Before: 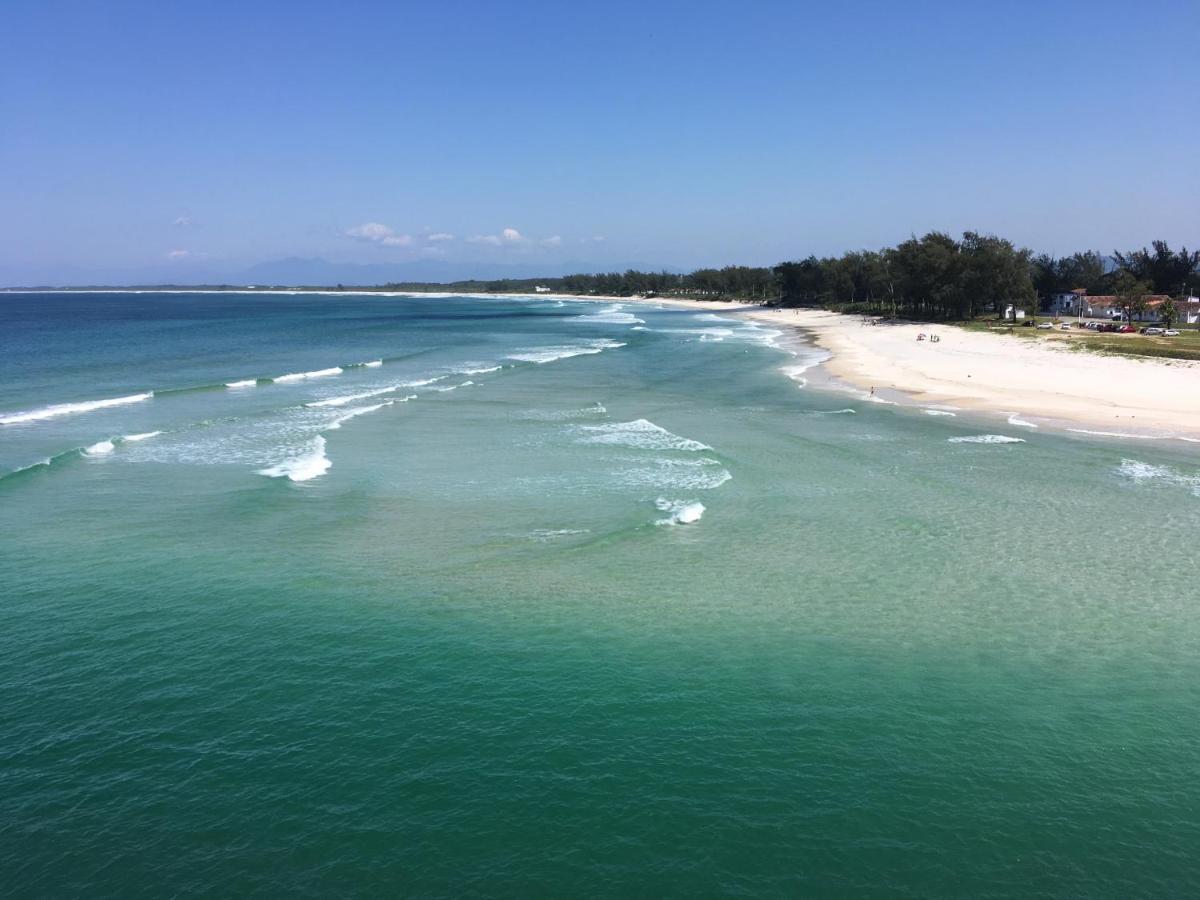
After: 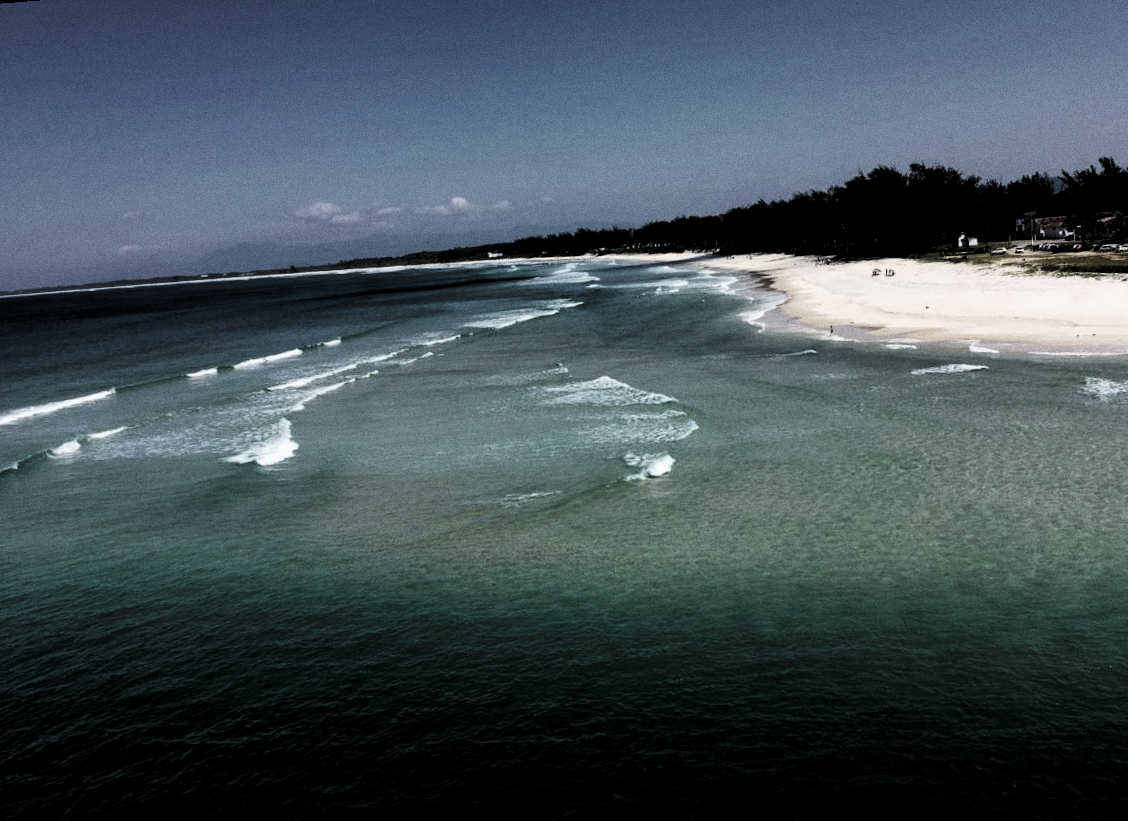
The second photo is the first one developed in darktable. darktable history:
grain: coarseness 0.09 ISO
filmic rgb: black relative exposure -7.65 EV, white relative exposure 4.56 EV, hardness 3.61
rotate and perspective: rotation -4.57°, crop left 0.054, crop right 0.944, crop top 0.087, crop bottom 0.914
exposure: black level correction 0.001, exposure 0.191 EV, compensate highlight preservation false
levels: mode automatic, black 8.58%, gray 59.42%, levels [0, 0.445, 1]
